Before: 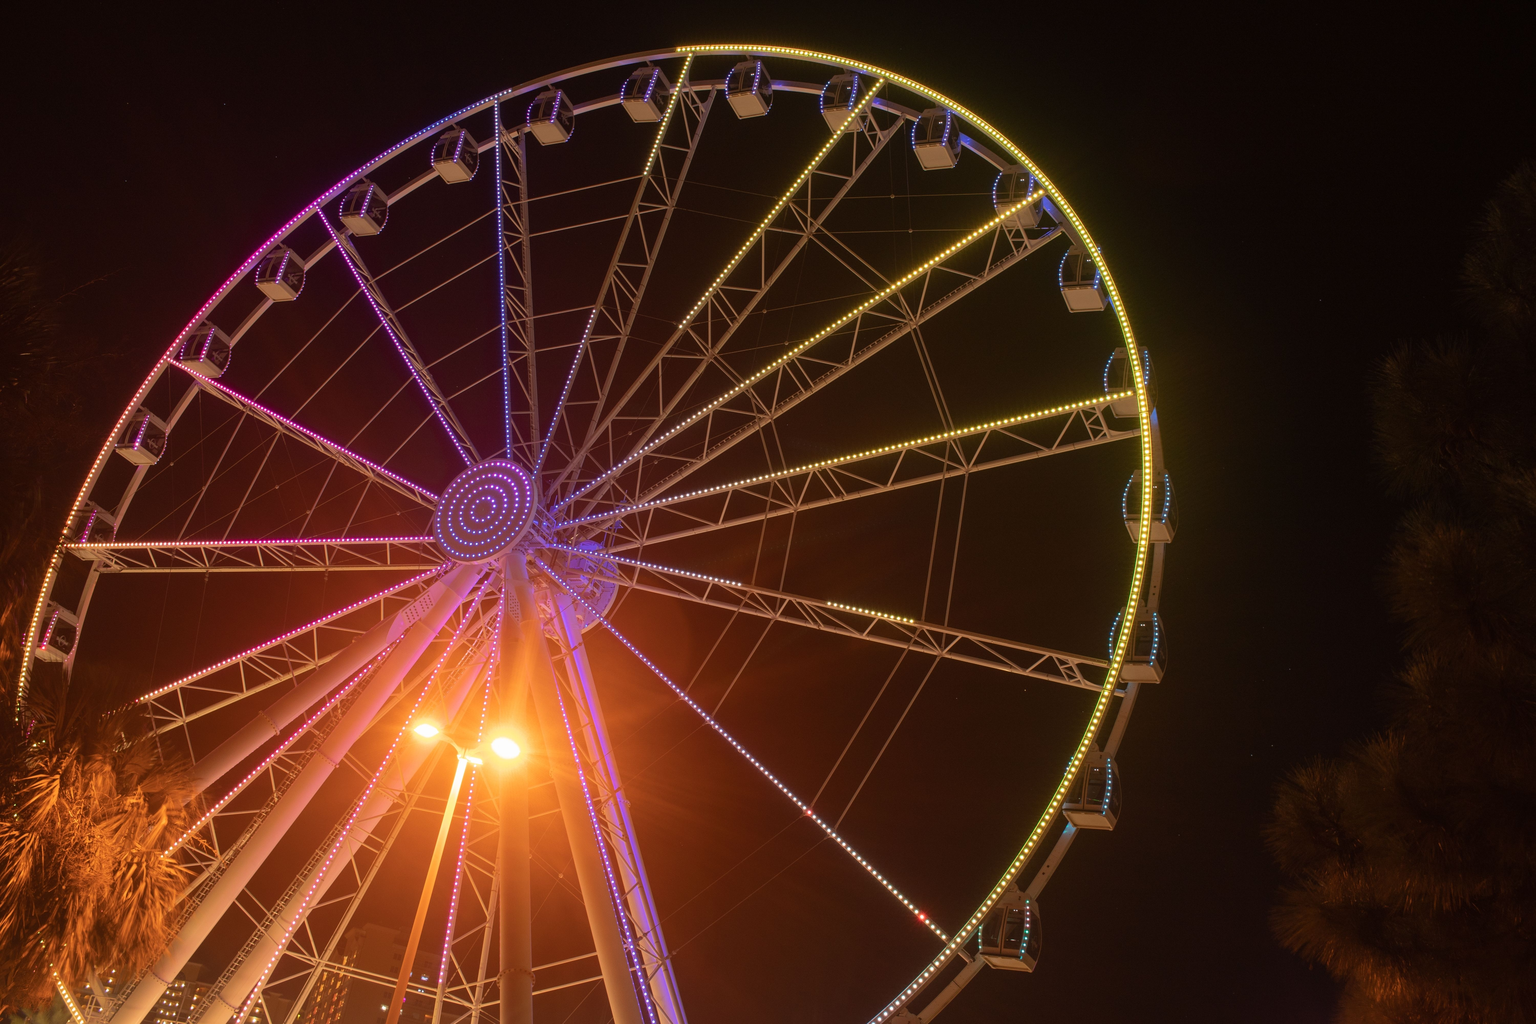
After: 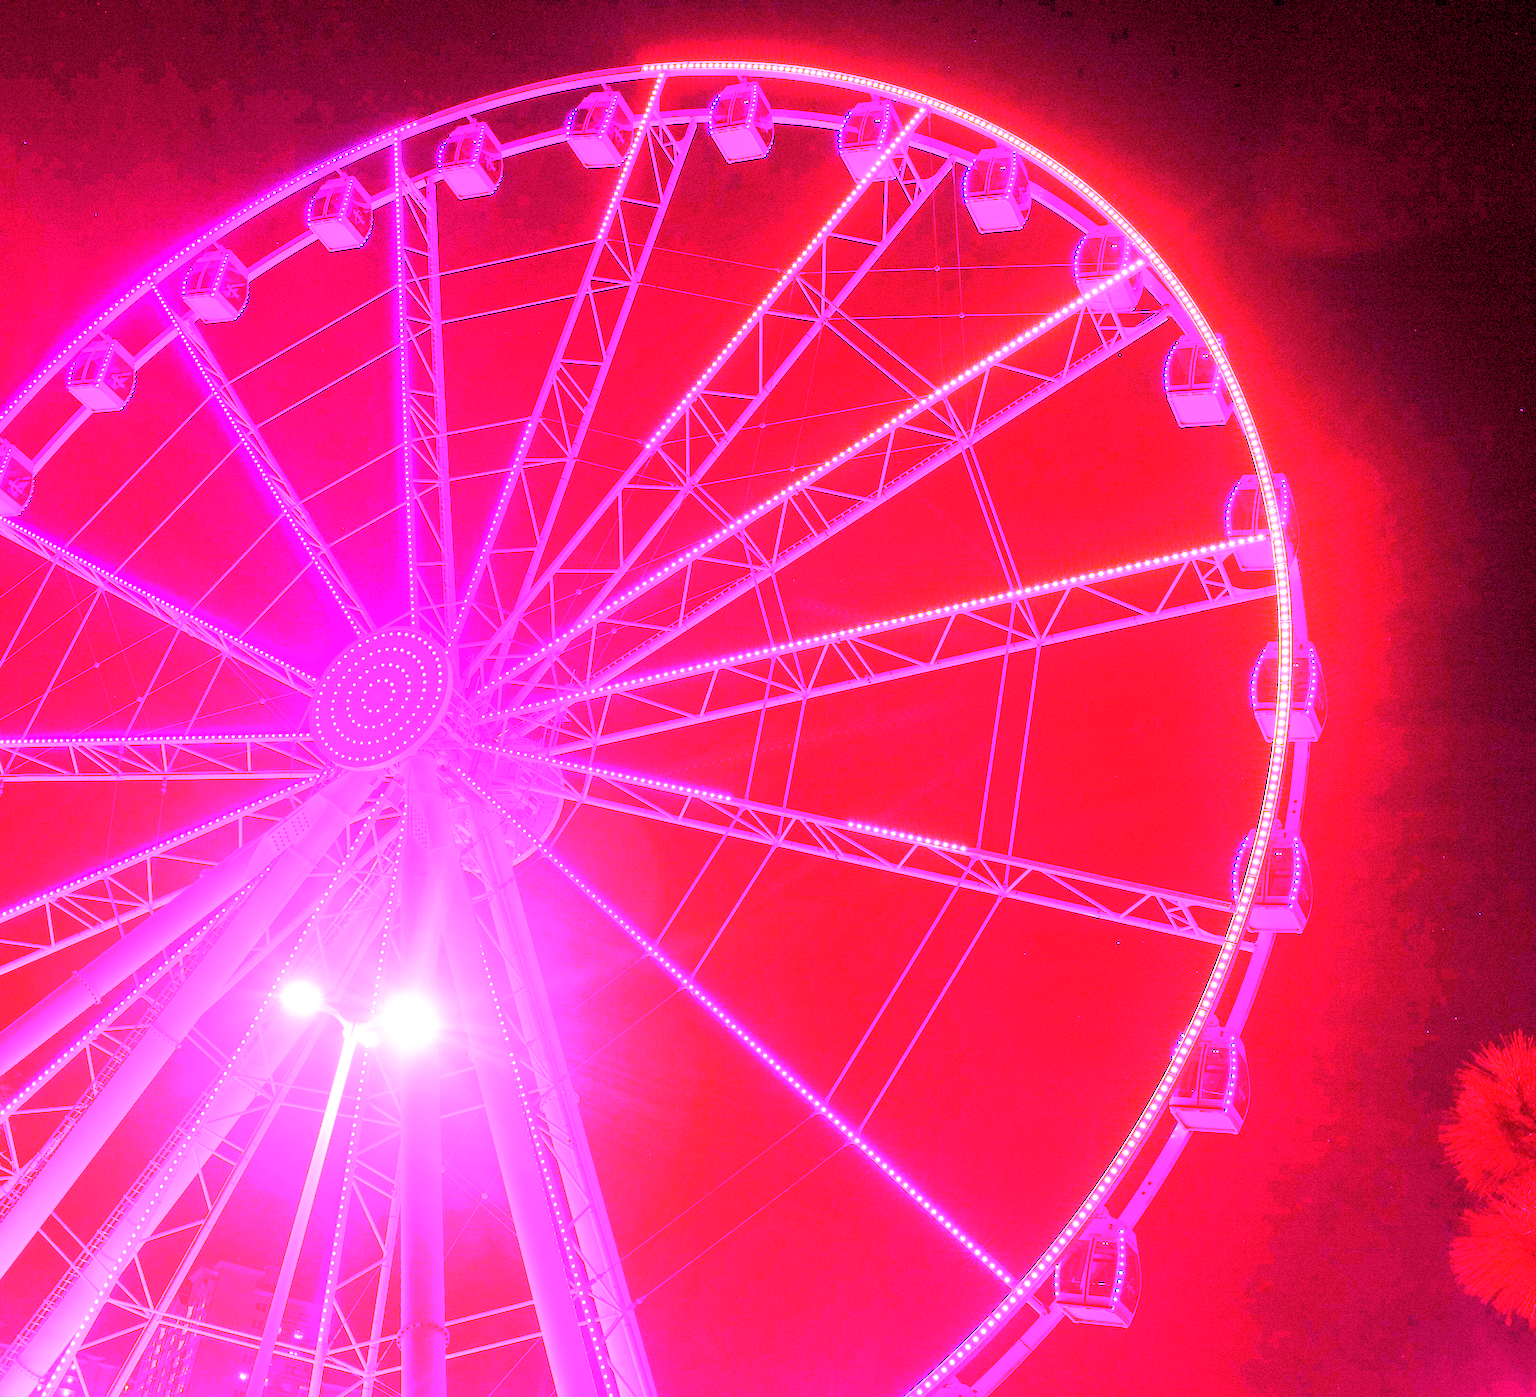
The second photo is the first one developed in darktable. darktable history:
rgb levels: levels [[0.034, 0.472, 0.904], [0, 0.5, 1], [0, 0.5, 1]]
crop: left 13.443%, right 13.31%
white balance: red 8, blue 8
